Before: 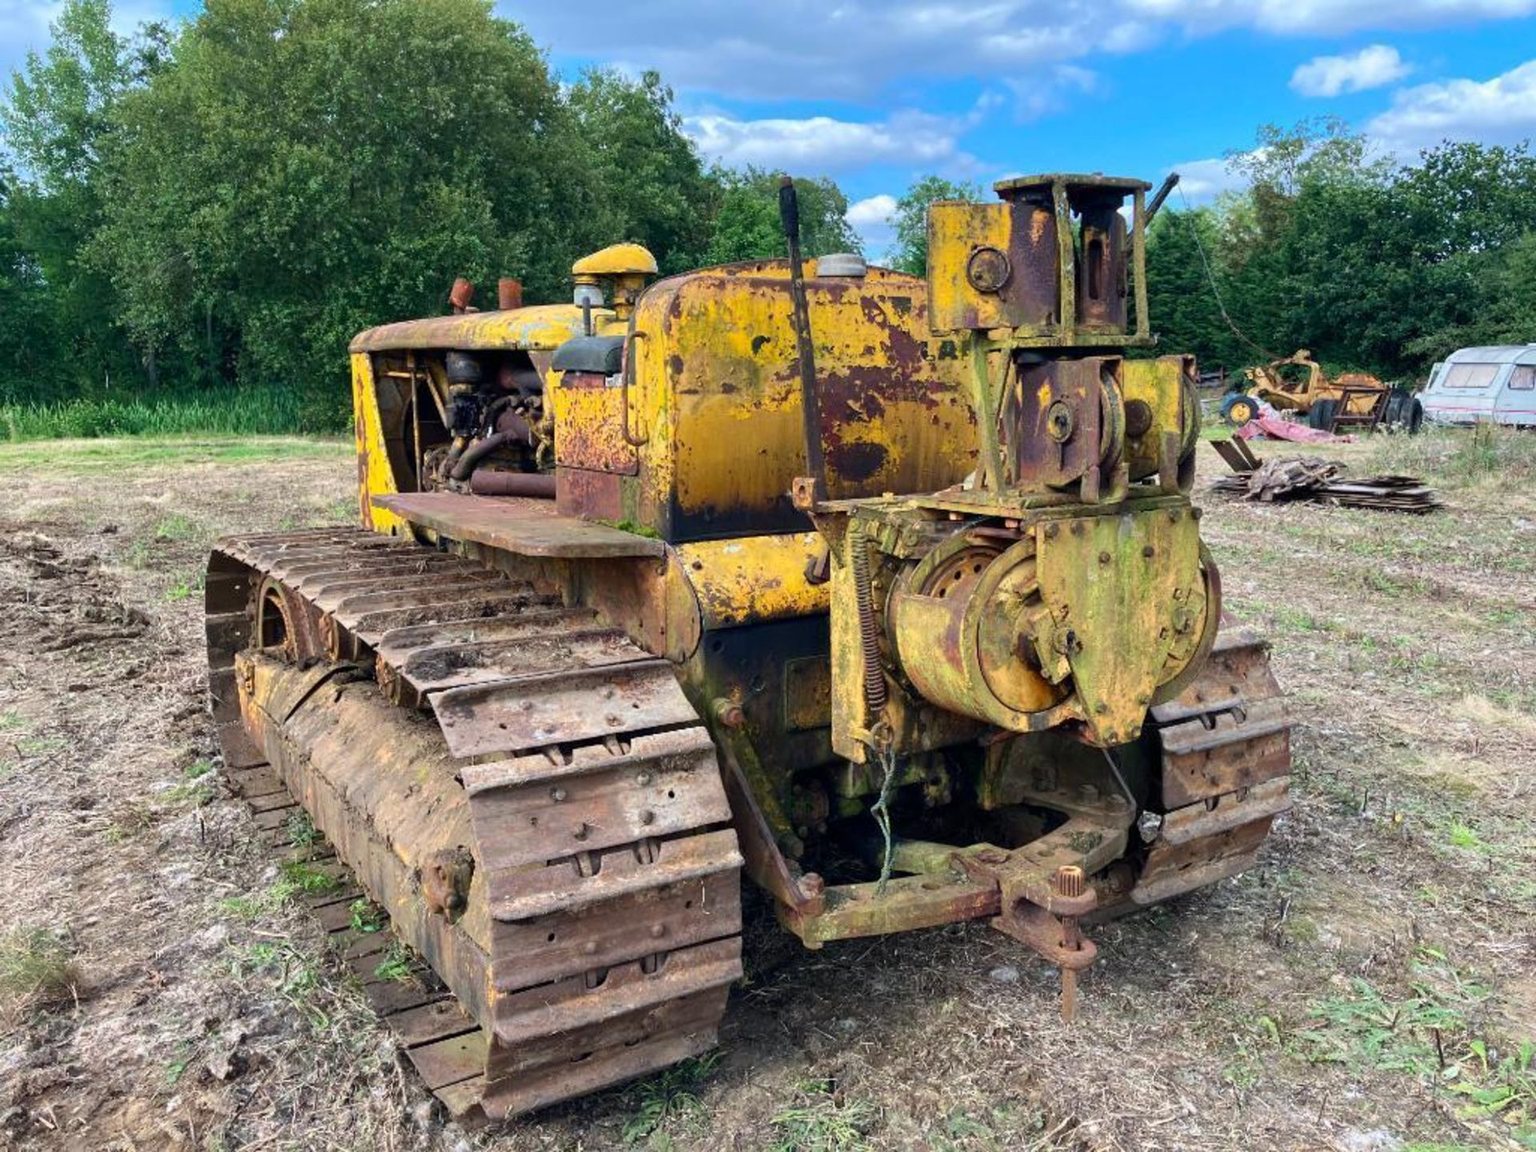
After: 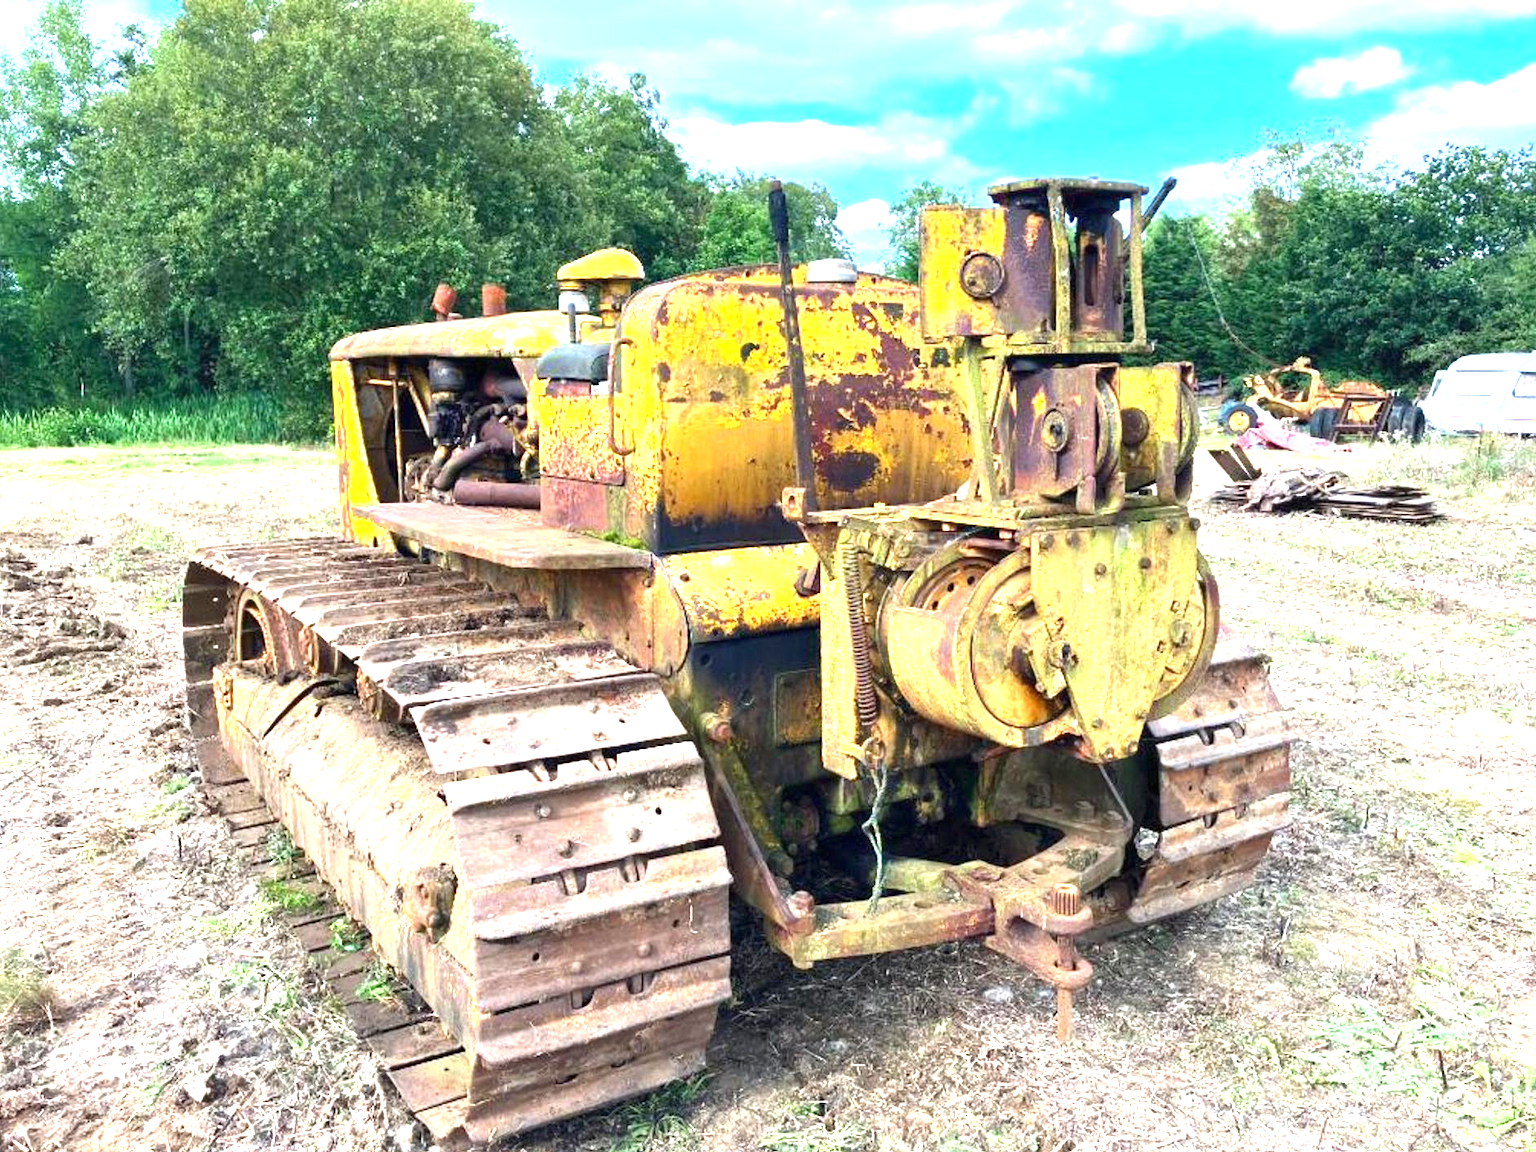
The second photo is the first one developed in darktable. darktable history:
exposure: black level correction 0, exposure 1.5 EV, compensate exposure bias true, compensate highlight preservation false
crop: left 1.743%, right 0.268%, bottom 2.011%
